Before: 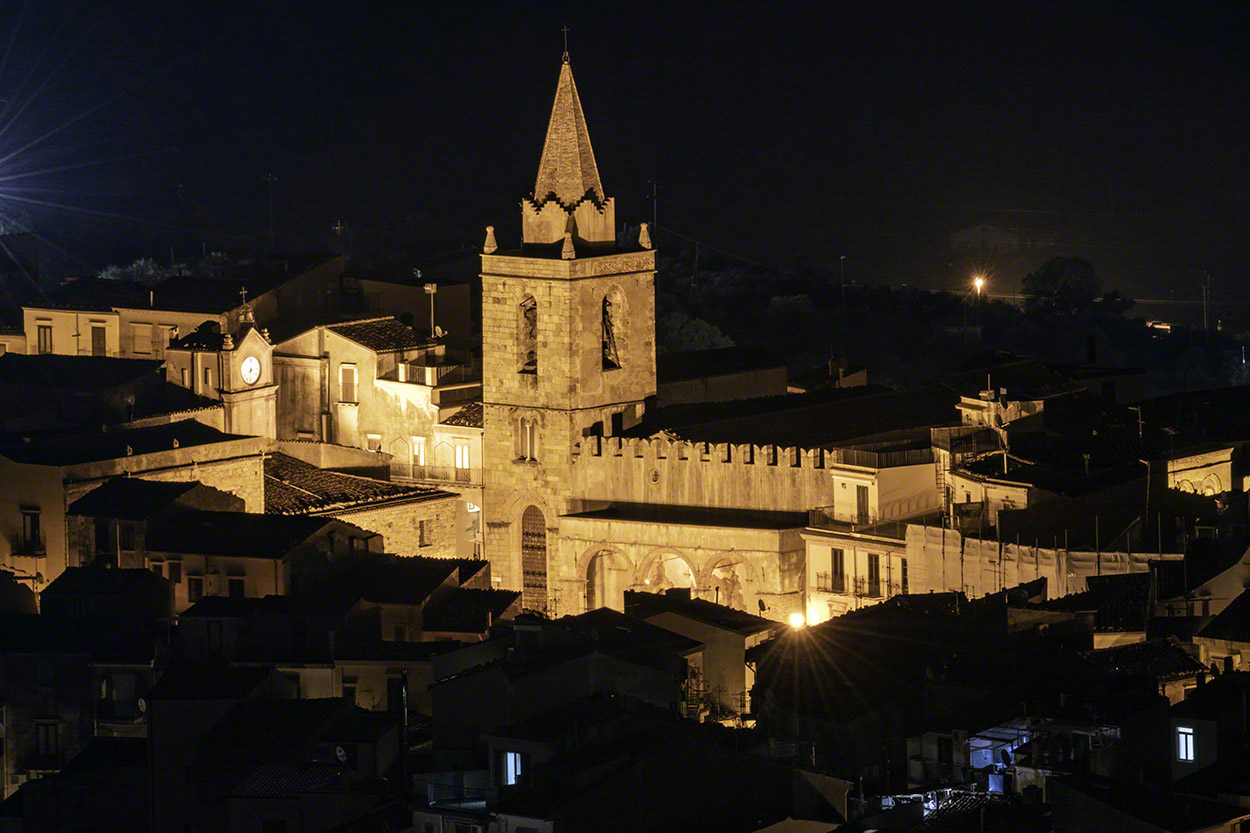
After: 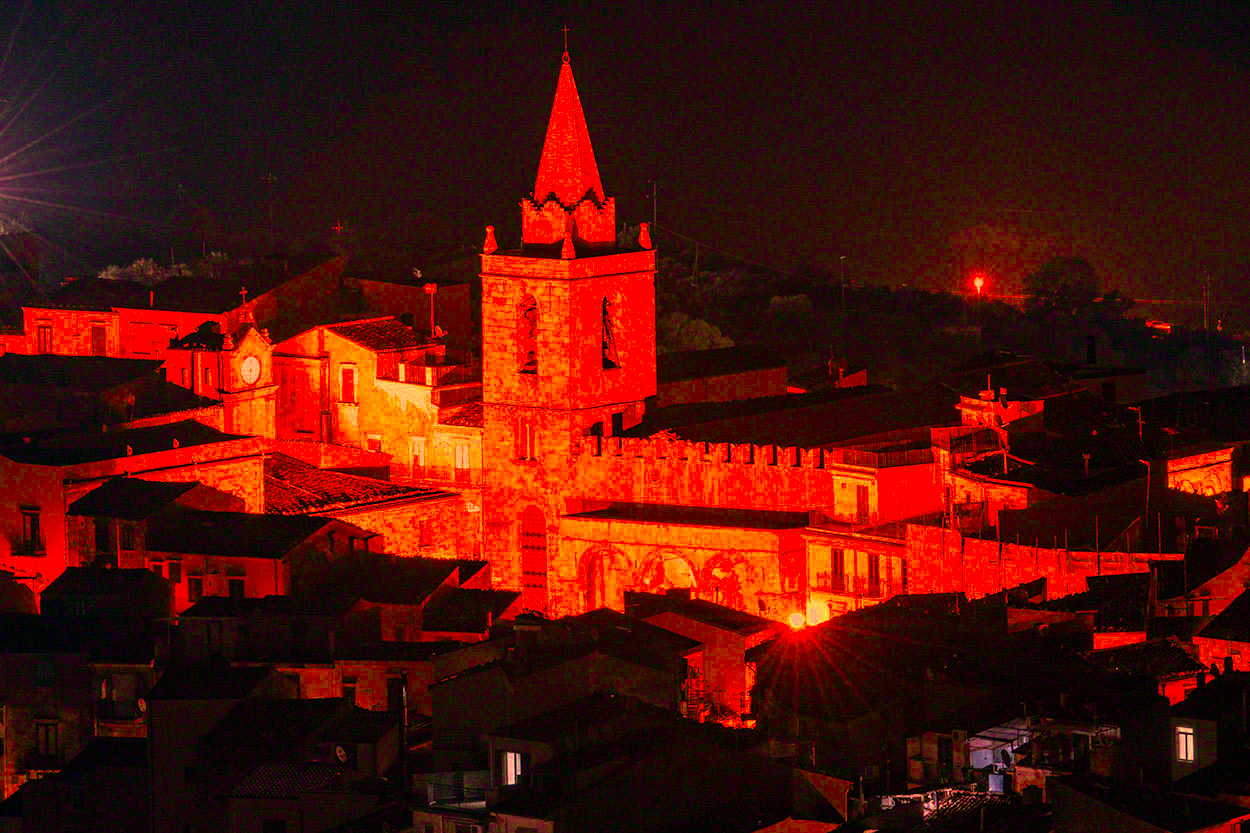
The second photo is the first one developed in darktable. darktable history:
white balance: red 1.467, blue 0.684
color zones: curves: ch0 [(0.004, 0.305) (0.261, 0.623) (0.389, 0.399) (0.708, 0.571) (0.947, 0.34)]; ch1 [(0.025, 0.645) (0.229, 0.584) (0.326, 0.551) (0.484, 0.262) (0.757, 0.643)]
